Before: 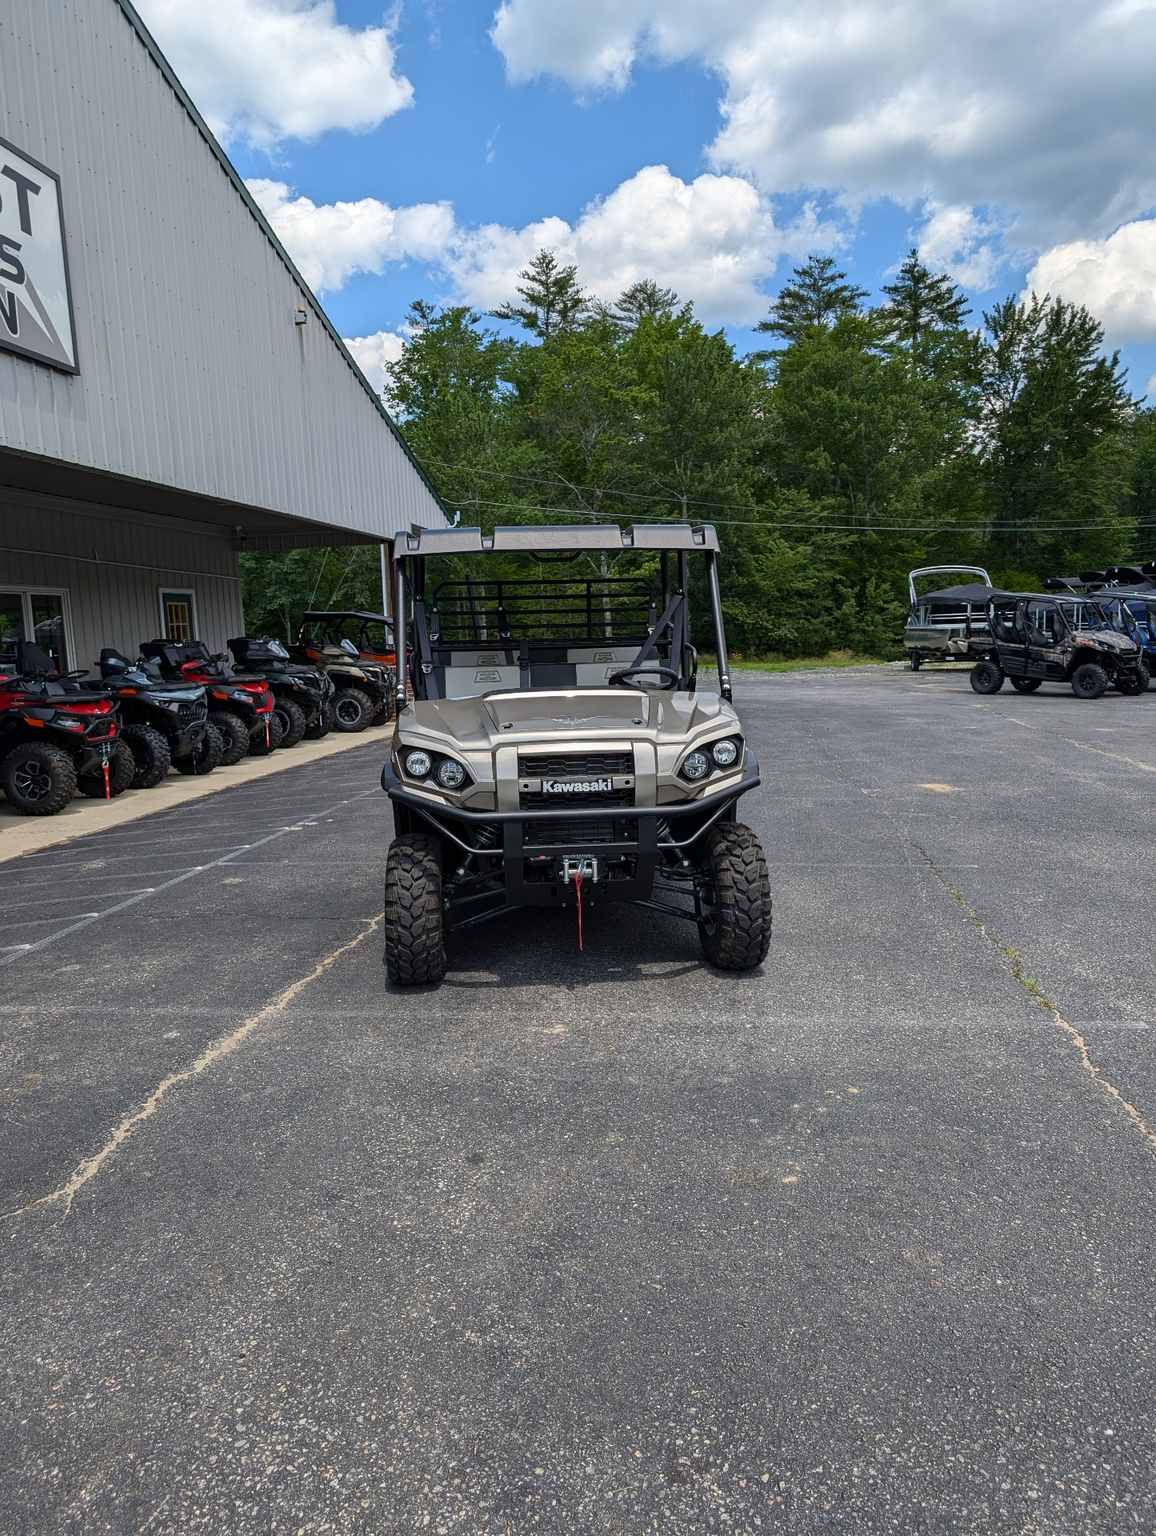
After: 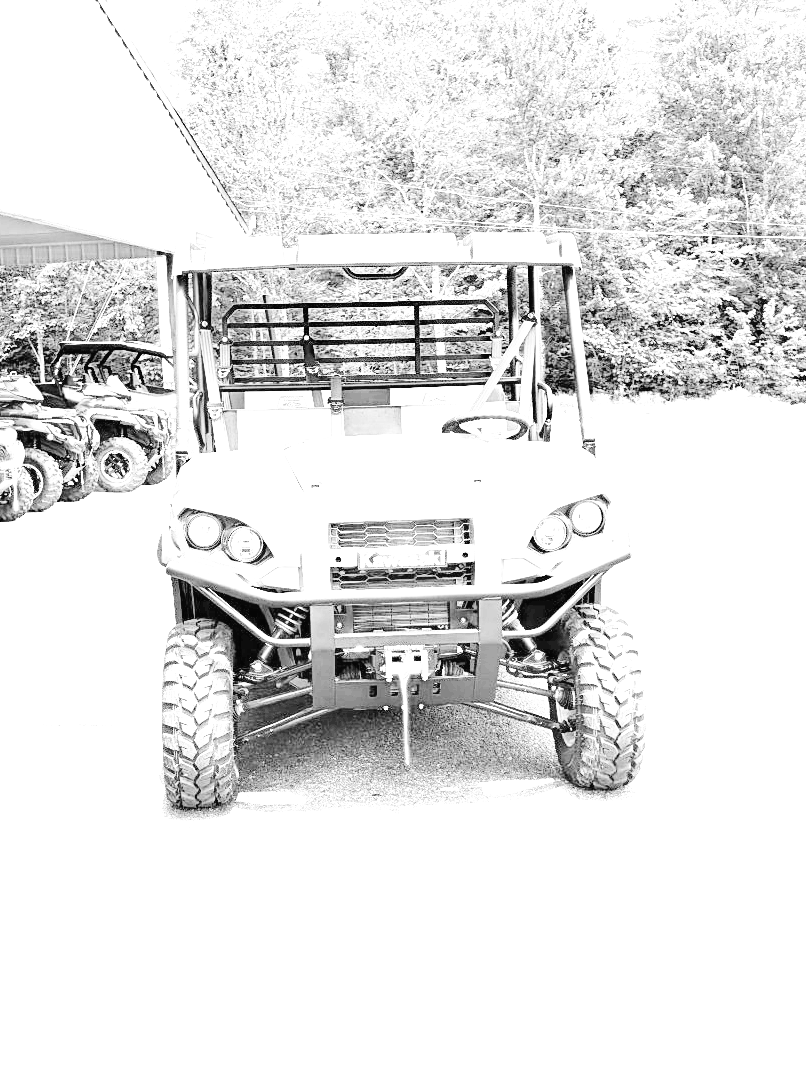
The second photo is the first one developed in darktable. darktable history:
base curve: curves: ch0 [(0, 0.003) (0.001, 0.002) (0.006, 0.004) (0.02, 0.022) (0.048, 0.086) (0.094, 0.234) (0.162, 0.431) (0.258, 0.629) (0.385, 0.8) (0.548, 0.918) (0.751, 0.988) (1, 1)], preserve colors none
monochrome: size 1
exposure: exposure 1.223 EV, compensate highlight preservation false
color correction: saturation 0.3
crop and rotate: left 22.13%, top 22.054%, right 22.026%, bottom 22.102%
white balance: red 8, blue 8
